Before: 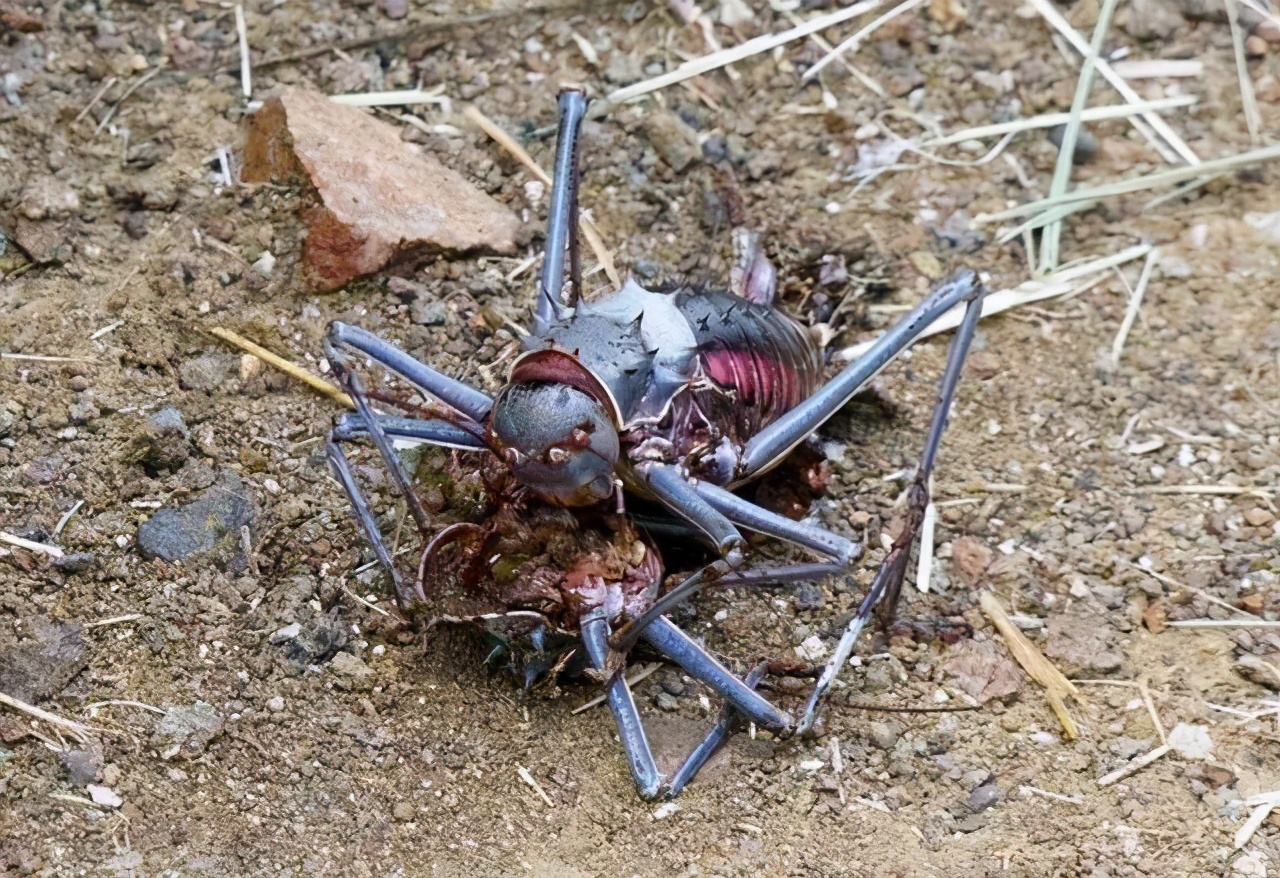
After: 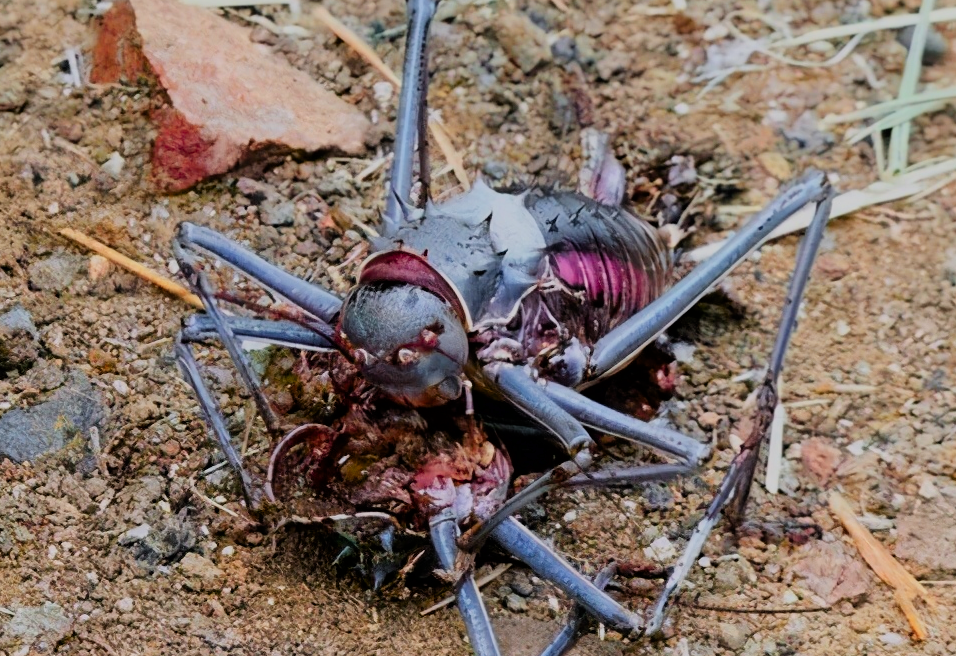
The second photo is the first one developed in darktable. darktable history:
filmic rgb: black relative exposure -7.15 EV, white relative exposure 5.36 EV, hardness 3.02, color science v6 (2022)
crop and rotate: left 11.831%, top 11.346%, right 13.429%, bottom 13.899%
color zones: curves: ch1 [(0.24, 0.634) (0.75, 0.5)]; ch2 [(0.253, 0.437) (0.745, 0.491)], mix 102.12%
